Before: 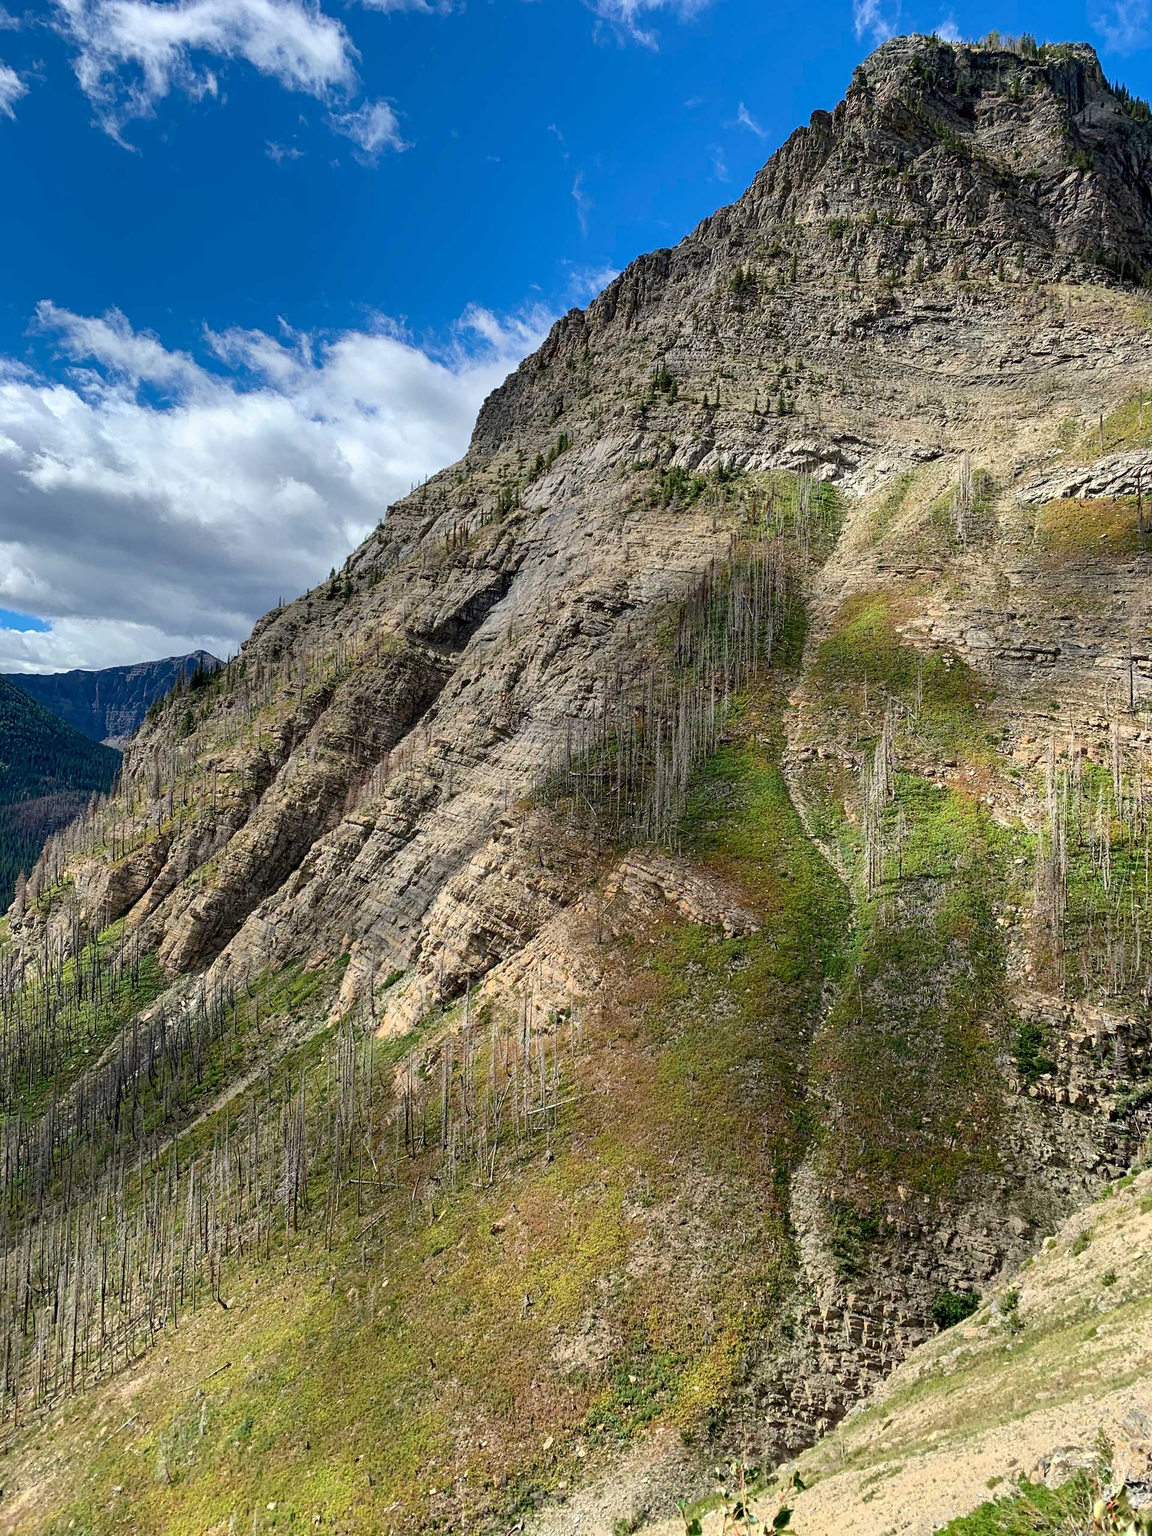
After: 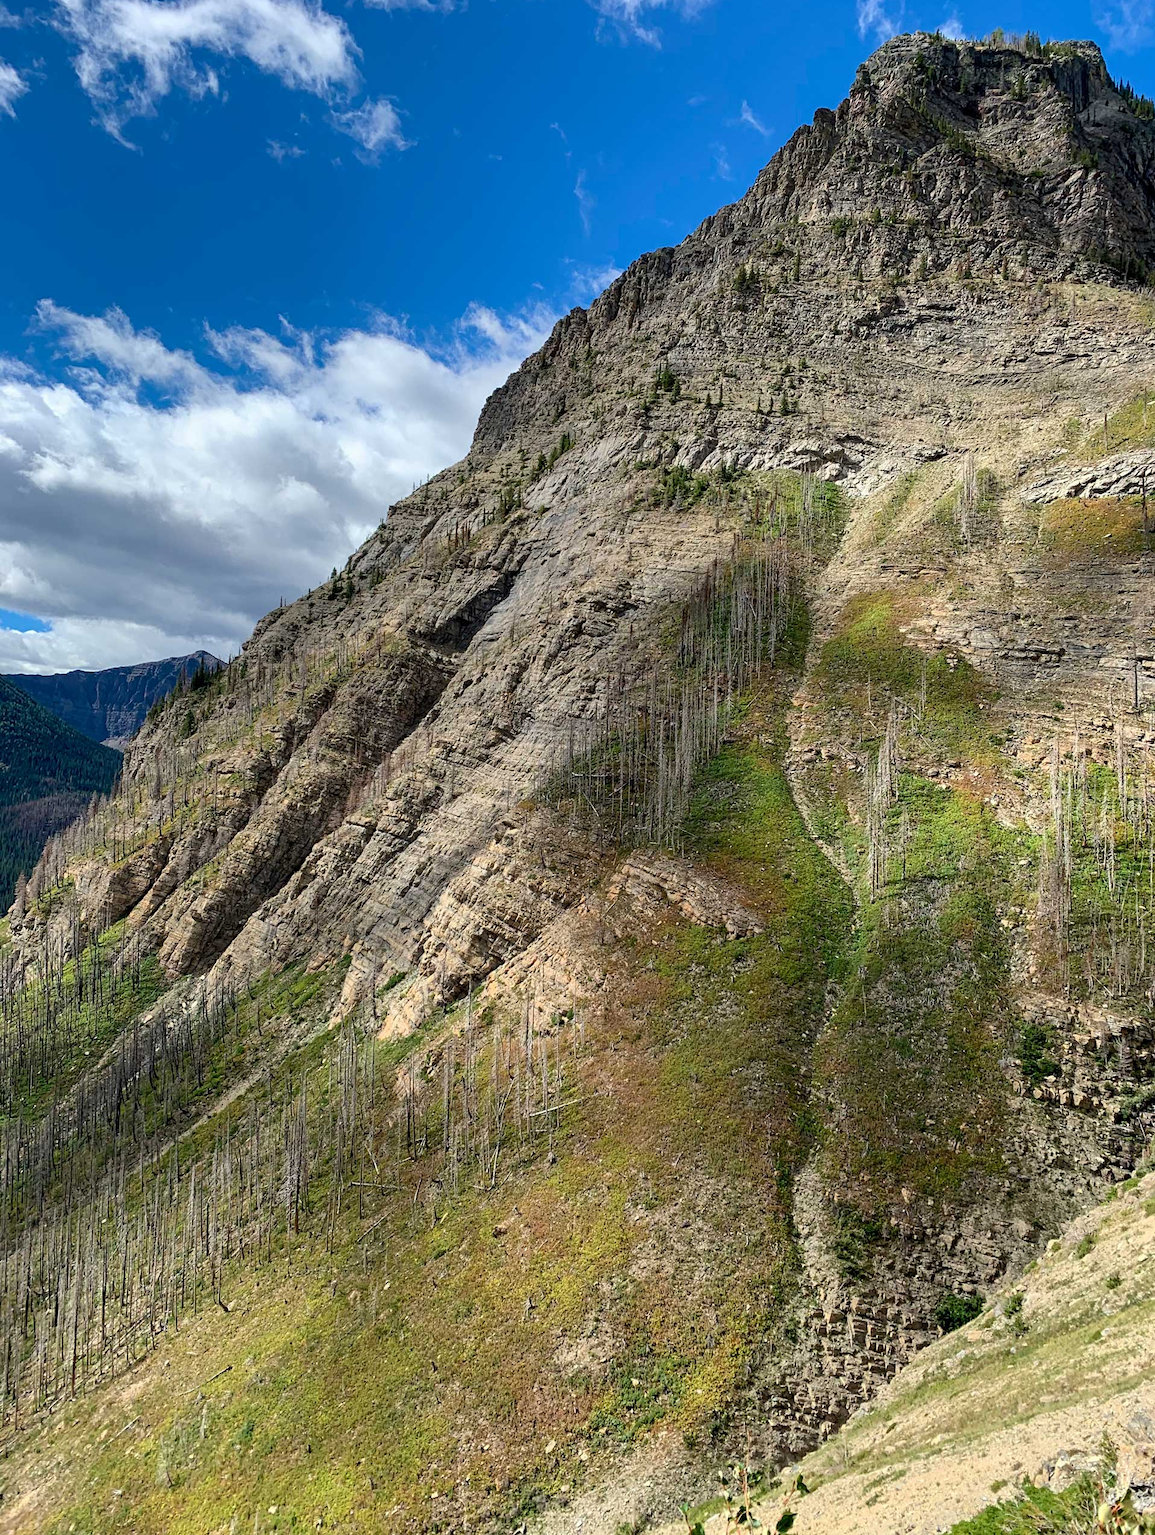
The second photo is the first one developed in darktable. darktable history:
crop: top 0.193%, bottom 0.177%
exposure: compensate highlight preservation false
